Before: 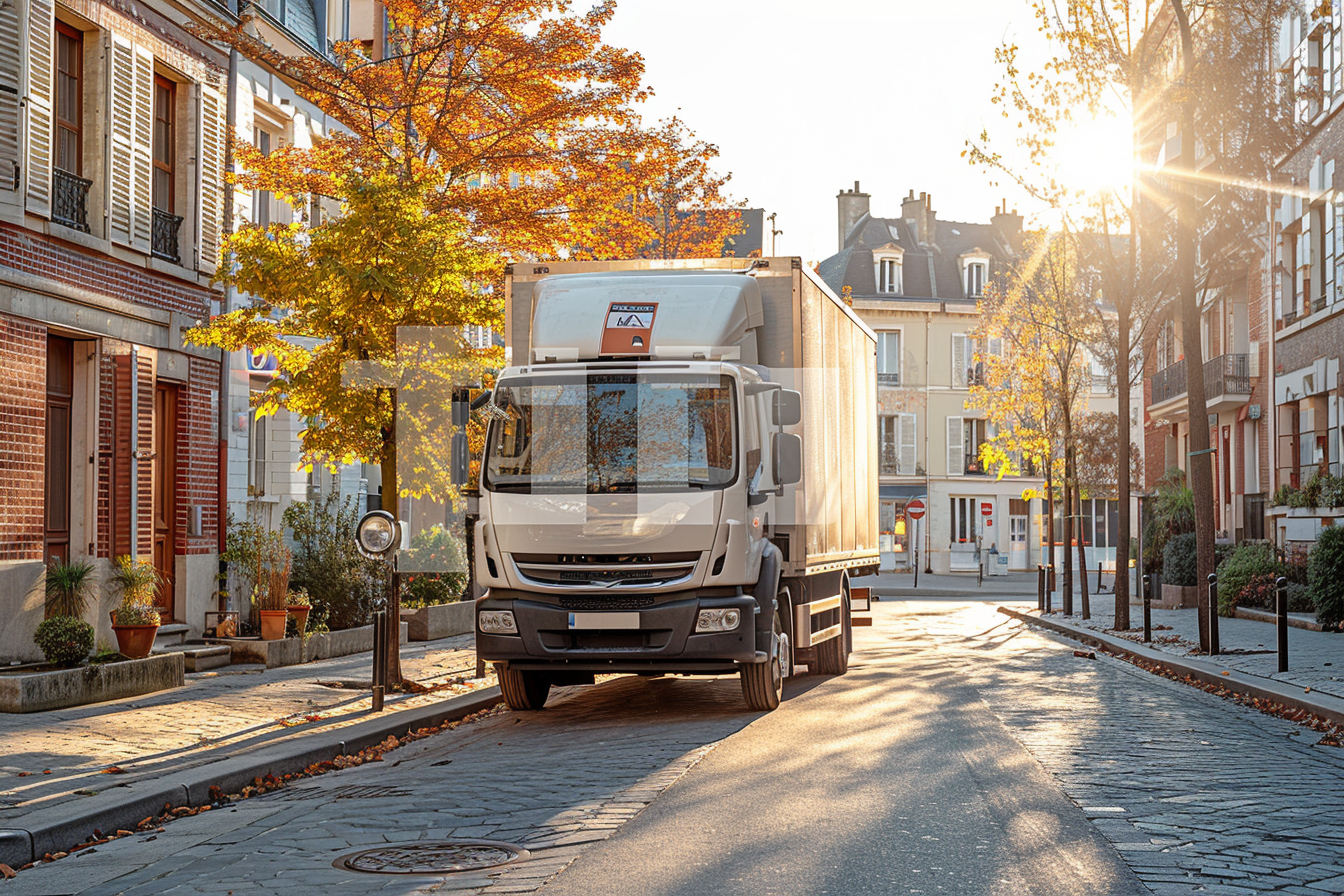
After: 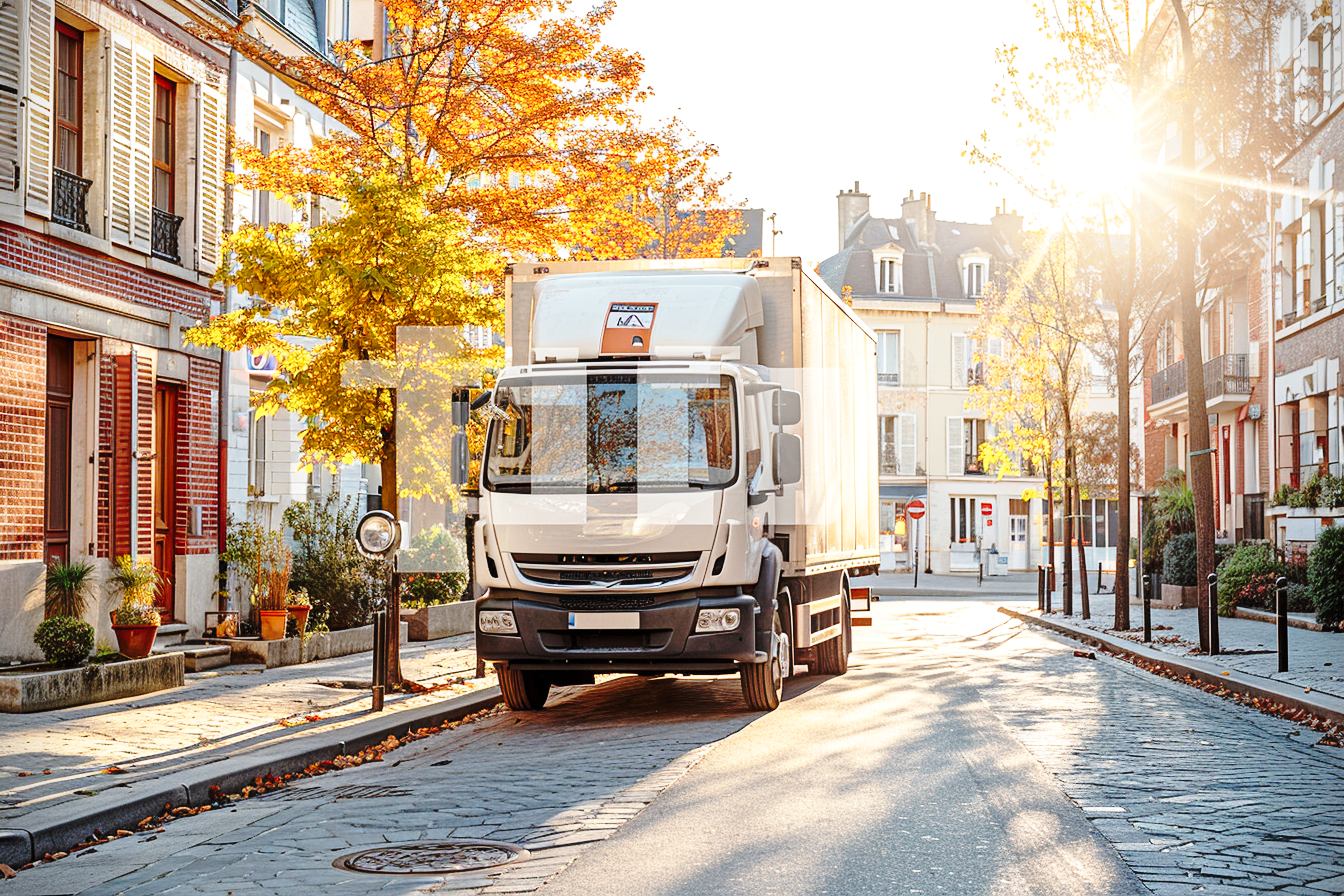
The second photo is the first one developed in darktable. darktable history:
base curve: curves: ch0 [(0, 0) (0.032, 0.037) (0.105, 0.228) (0.435, 0.76) (0.856, 0.983) (1, 1)], preserve colors none
vignetting: fall-off start 99.47%, brightness -0.887
